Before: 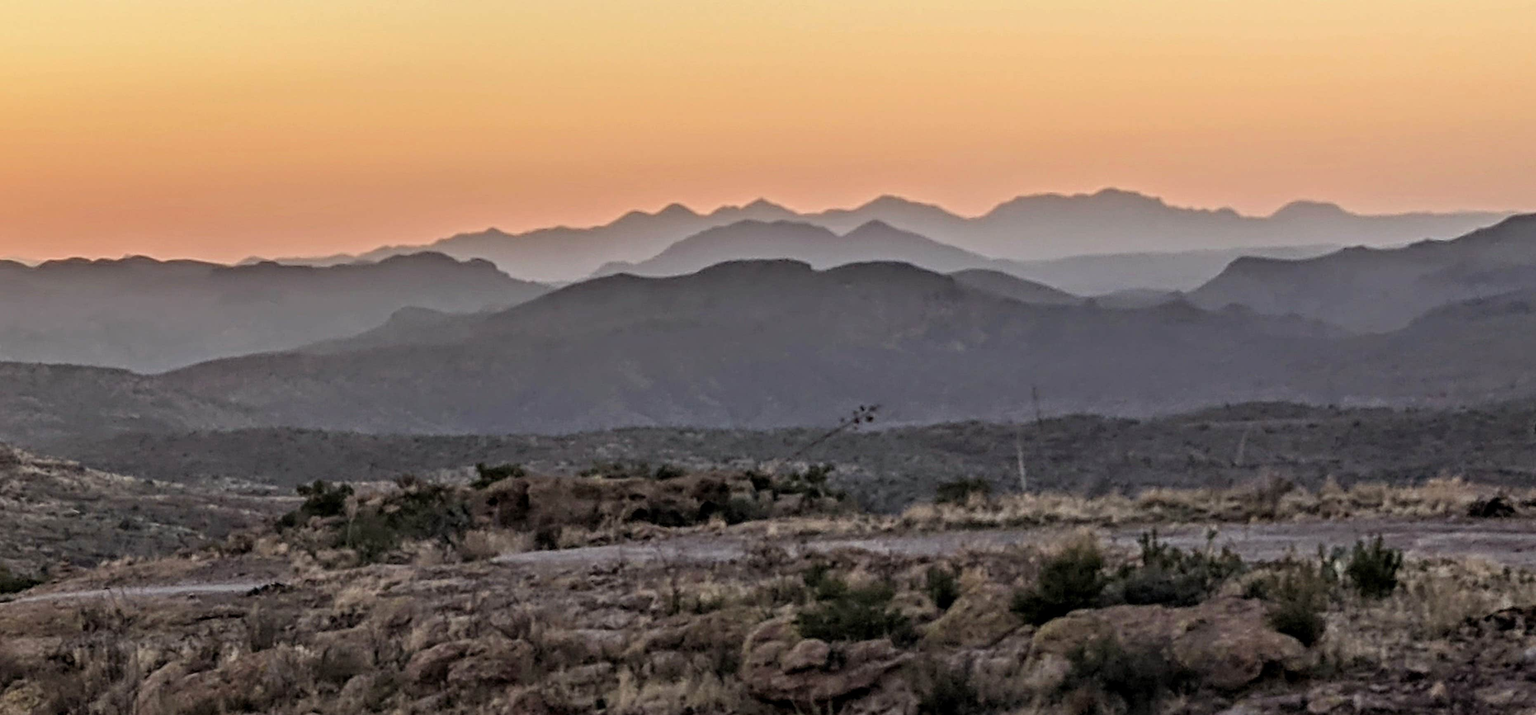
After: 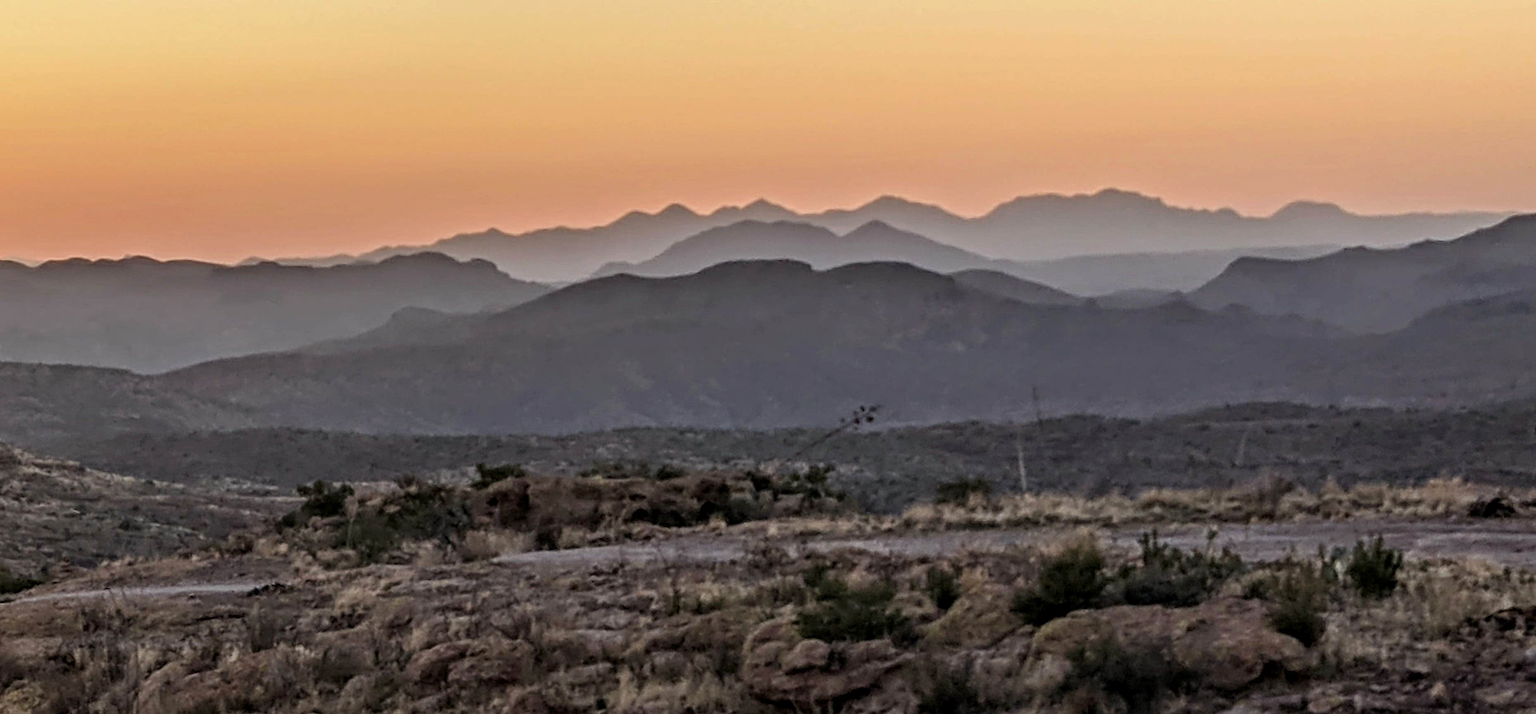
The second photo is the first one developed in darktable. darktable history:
grain: coarseness 0.81 ISO, strength 1.34%, mid-tones bias 0%
contrast brightness saturation: contrast 0.03, brightness -0.04
